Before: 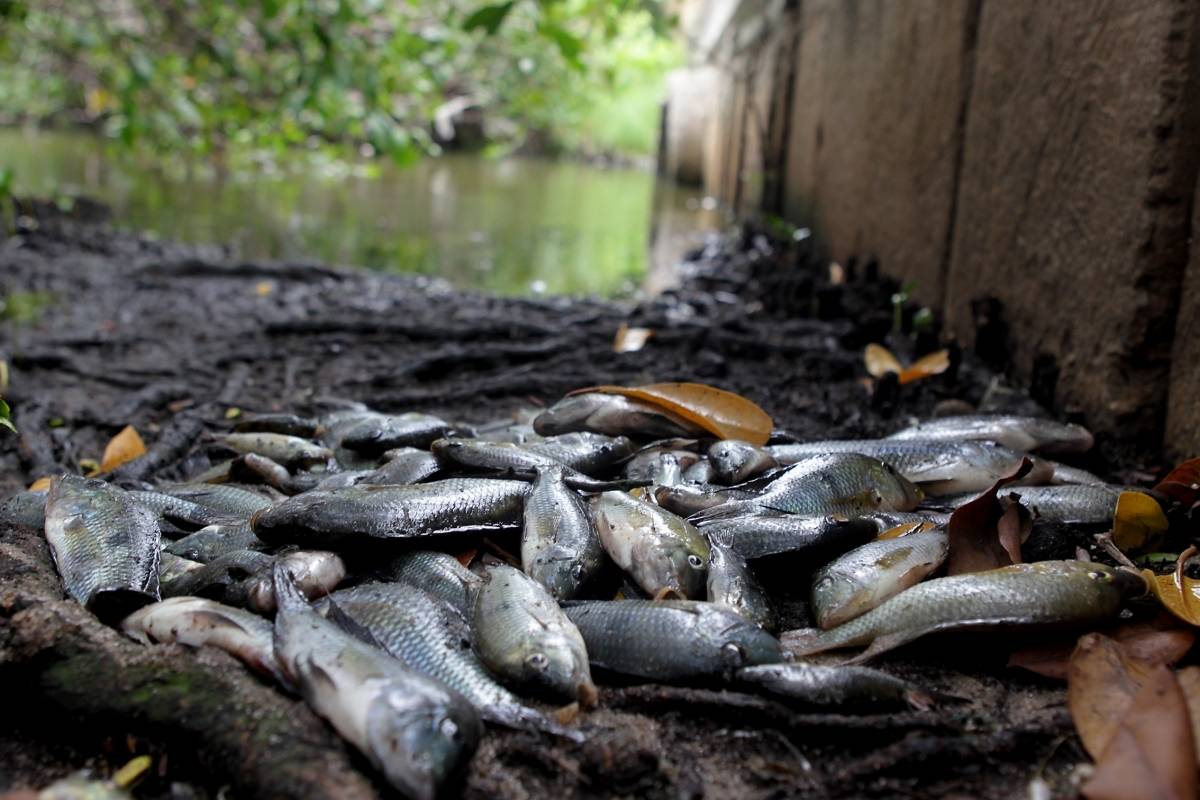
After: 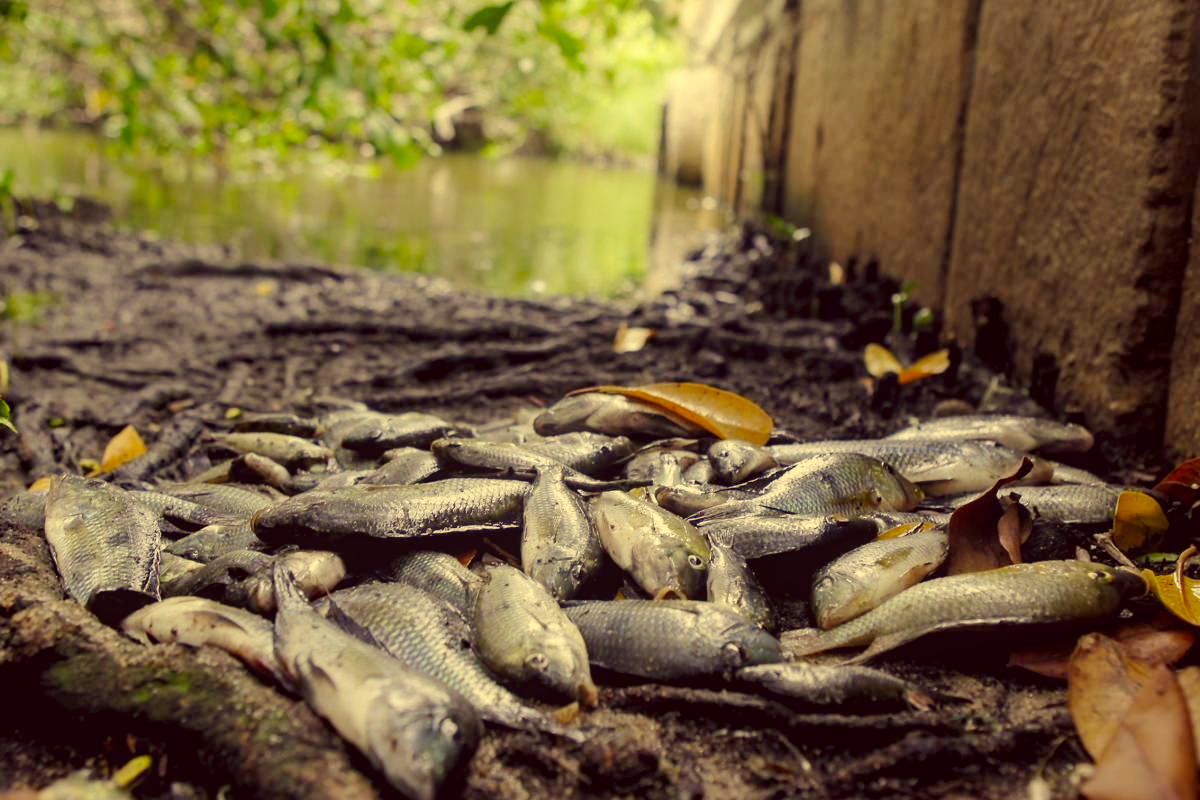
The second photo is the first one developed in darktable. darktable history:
color correction: highlights a* -0.482, highlights b* 40, shadows a* 9.8, shadows b* -0.161
local contrast: detail 110%
base curve: curves: ch0 [(0, 0) (0.158, 0.273) (0.879, 0.895) (1, 1)], preserve colors none
